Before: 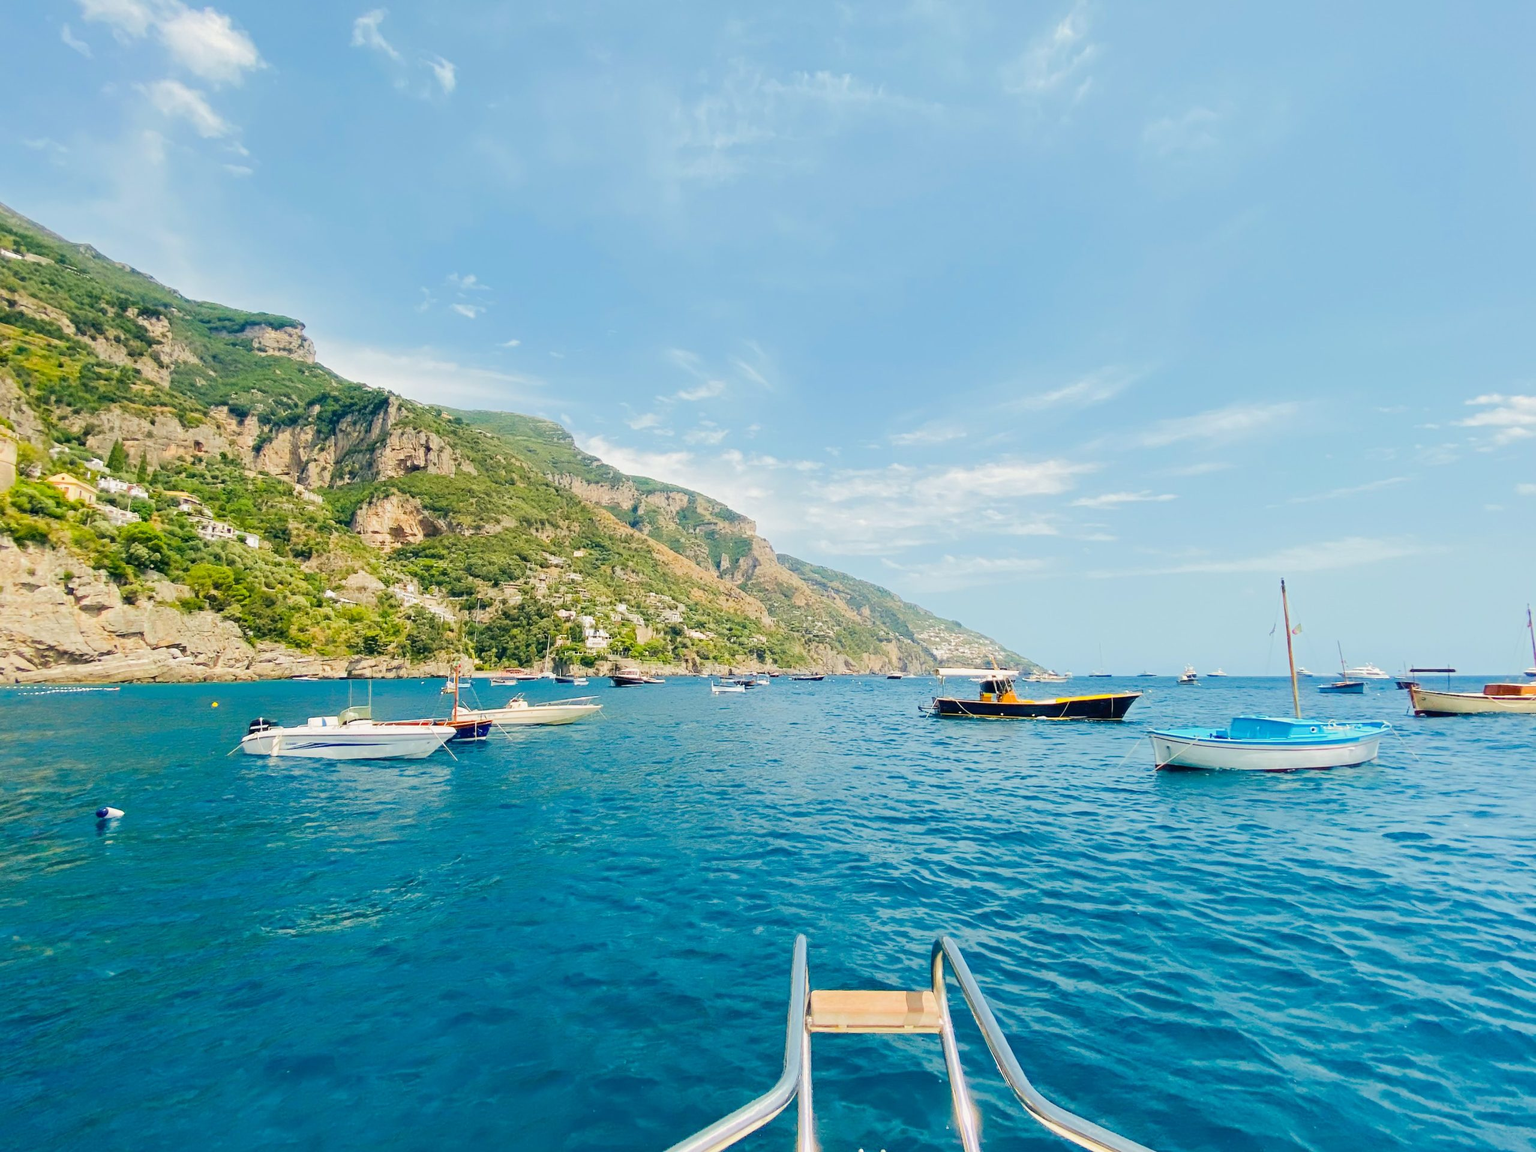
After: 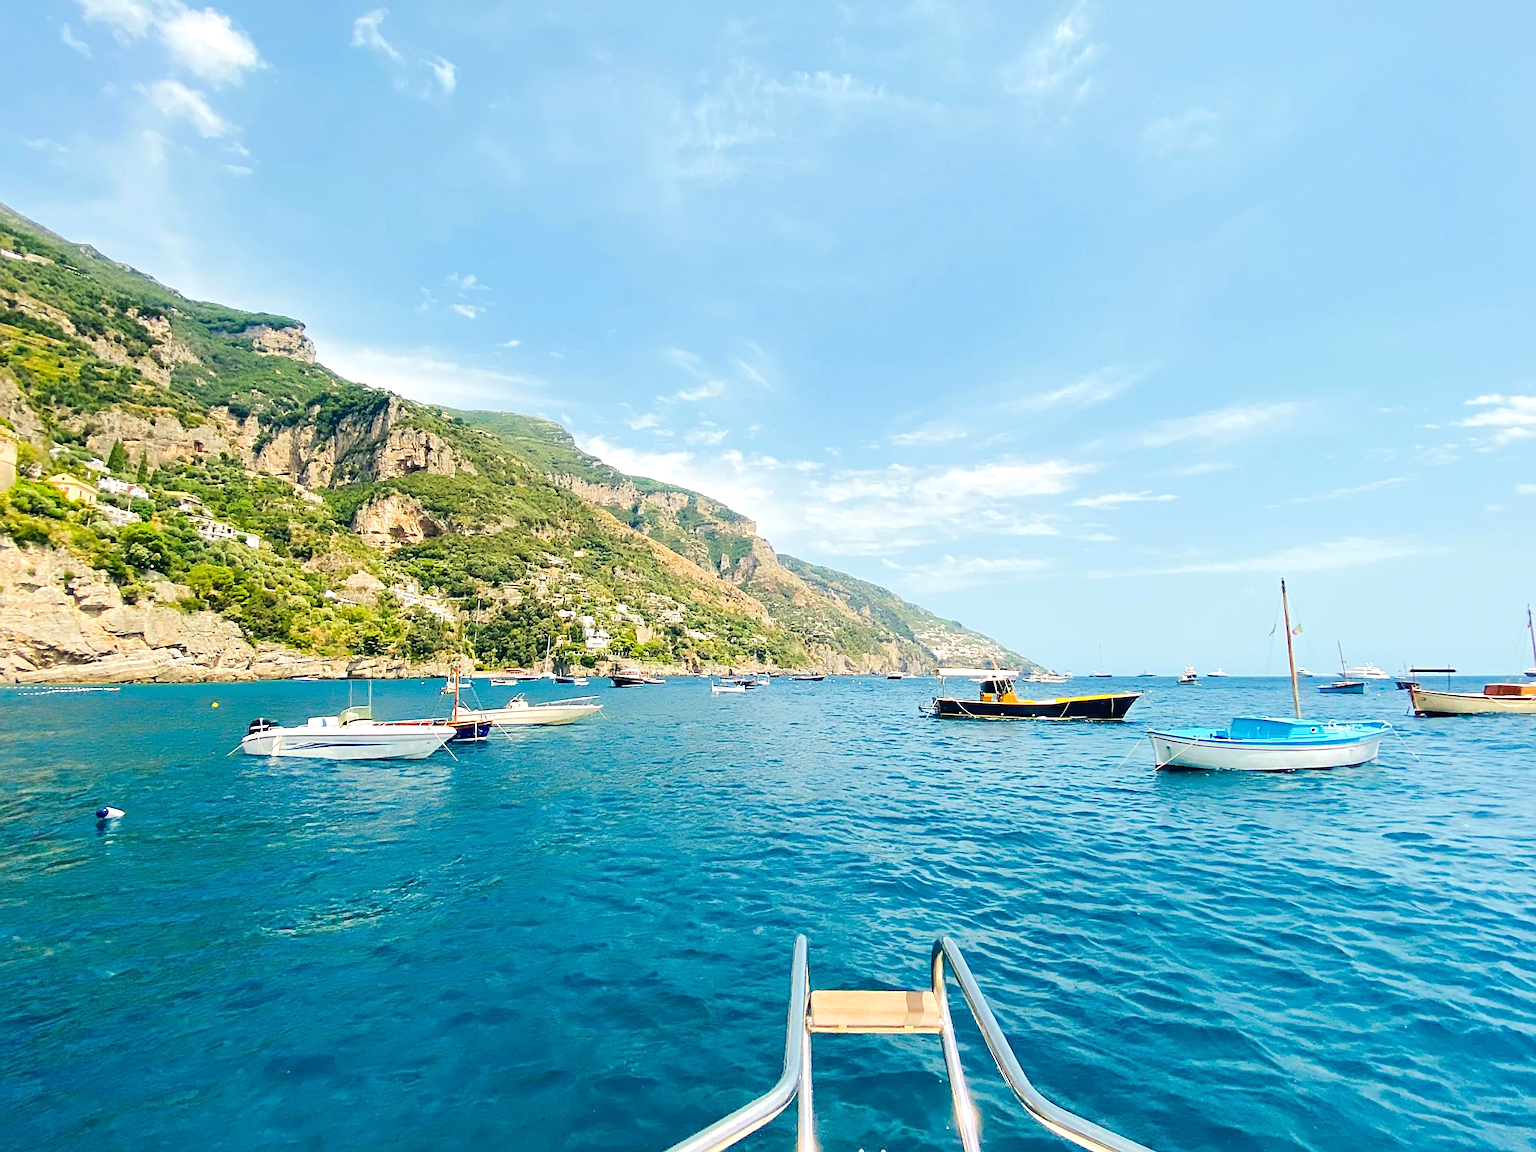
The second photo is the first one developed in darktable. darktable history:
tone equalizer: -8 EV -0.417 EV, -7 EV -0.389 EV, -6 EV -0.333 EV, -5 EV -0.222 EV, -3 EV 0.222 EV, -2 EV 0.333 EV, -1 EV 0.389 EV, +0 EV 0.417 EV, edges refinement/feathering 500, mask exposure compensation -1.25 EV, preserve details no
sharpen: on, module defaults
